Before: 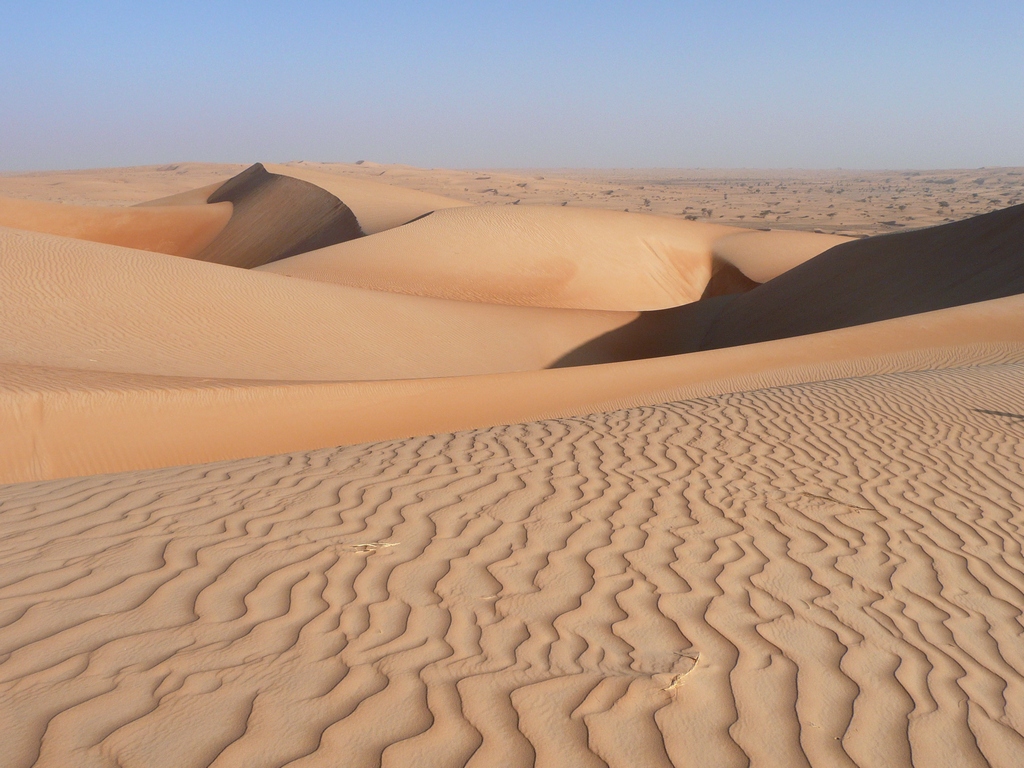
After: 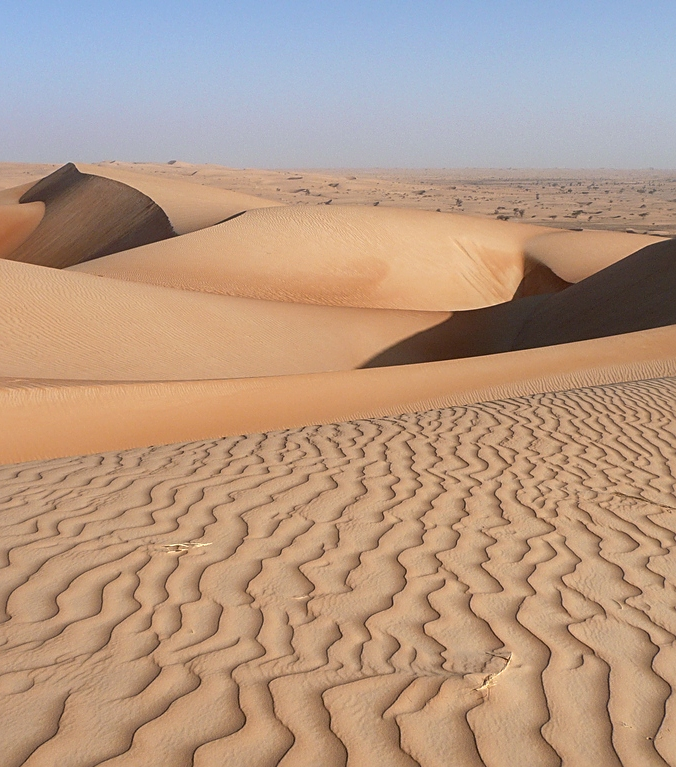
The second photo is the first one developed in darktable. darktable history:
sharpen: on, module defaults
crop and rotate: left 18.442%, right 15.508%
local contrast: on, module defaults
